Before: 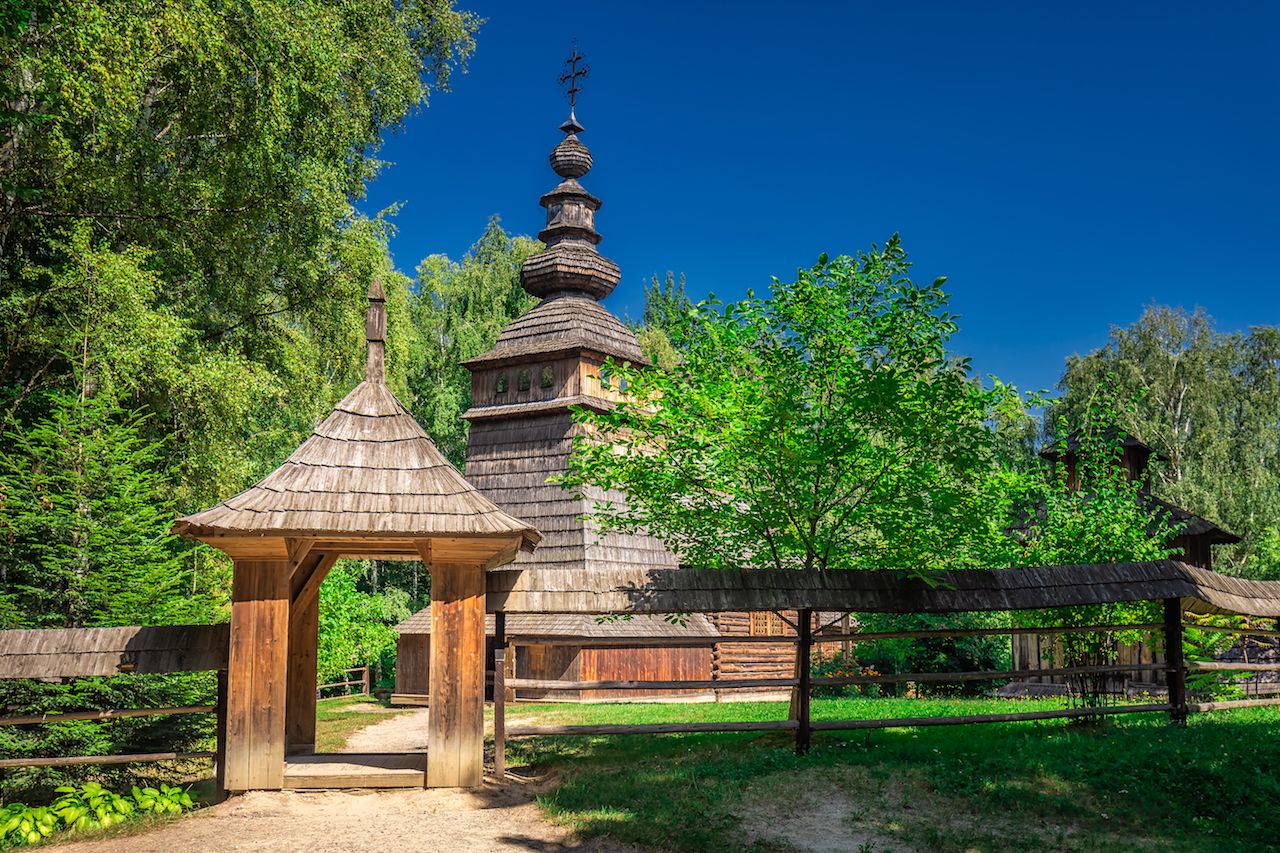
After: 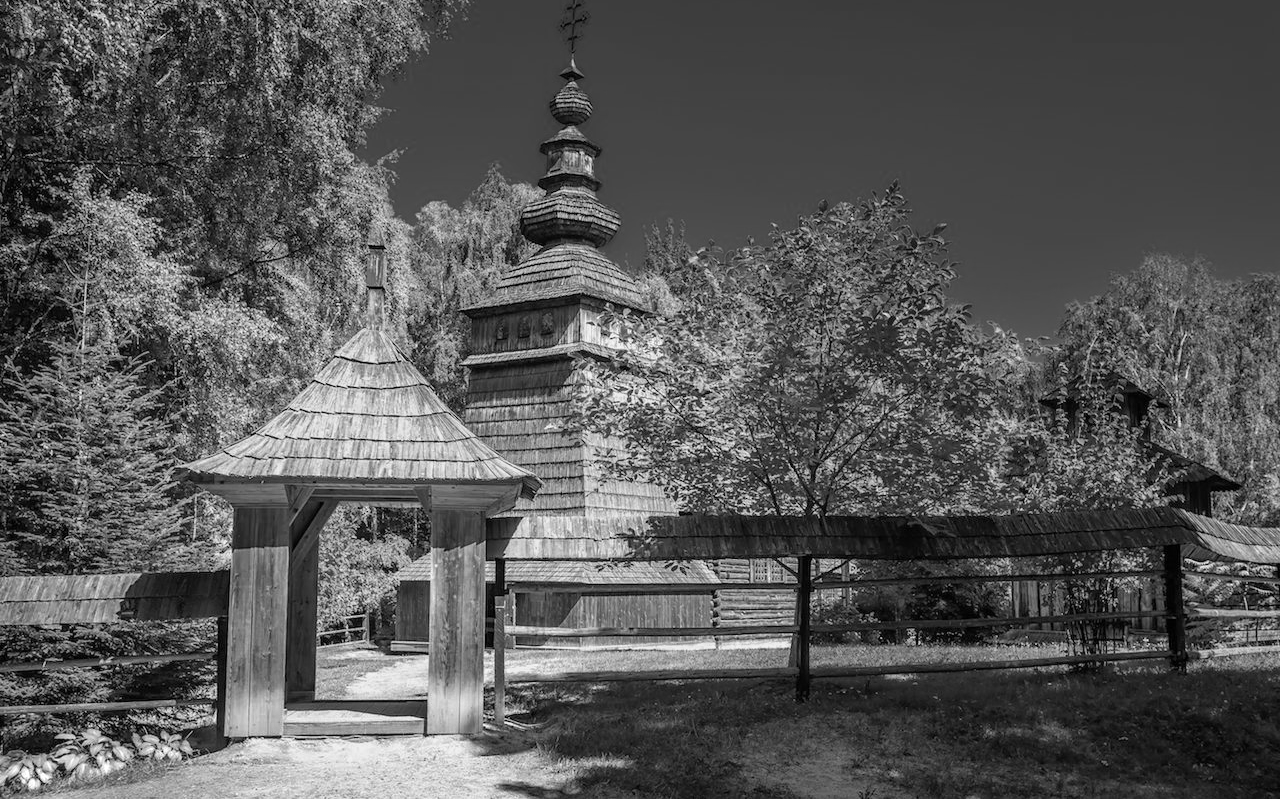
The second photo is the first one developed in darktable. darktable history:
white balance: red 0.931, blue 1.11
color zones: curves: ch0 [(0.002, 0.593) (0.143, 0.417) (0.285, 0.541) (0.455, 0.289) (0.608, 0.327) (0.727, 0.283) (0.869, 0.571) (1, 0.603)]; ch1 [(0, 0) (0.143, 0) (0.286, 0) (0.429, 0) (0.571, 0) (0.714, 0) (0.857, 0)]
crop and rotate: top 6.25%
